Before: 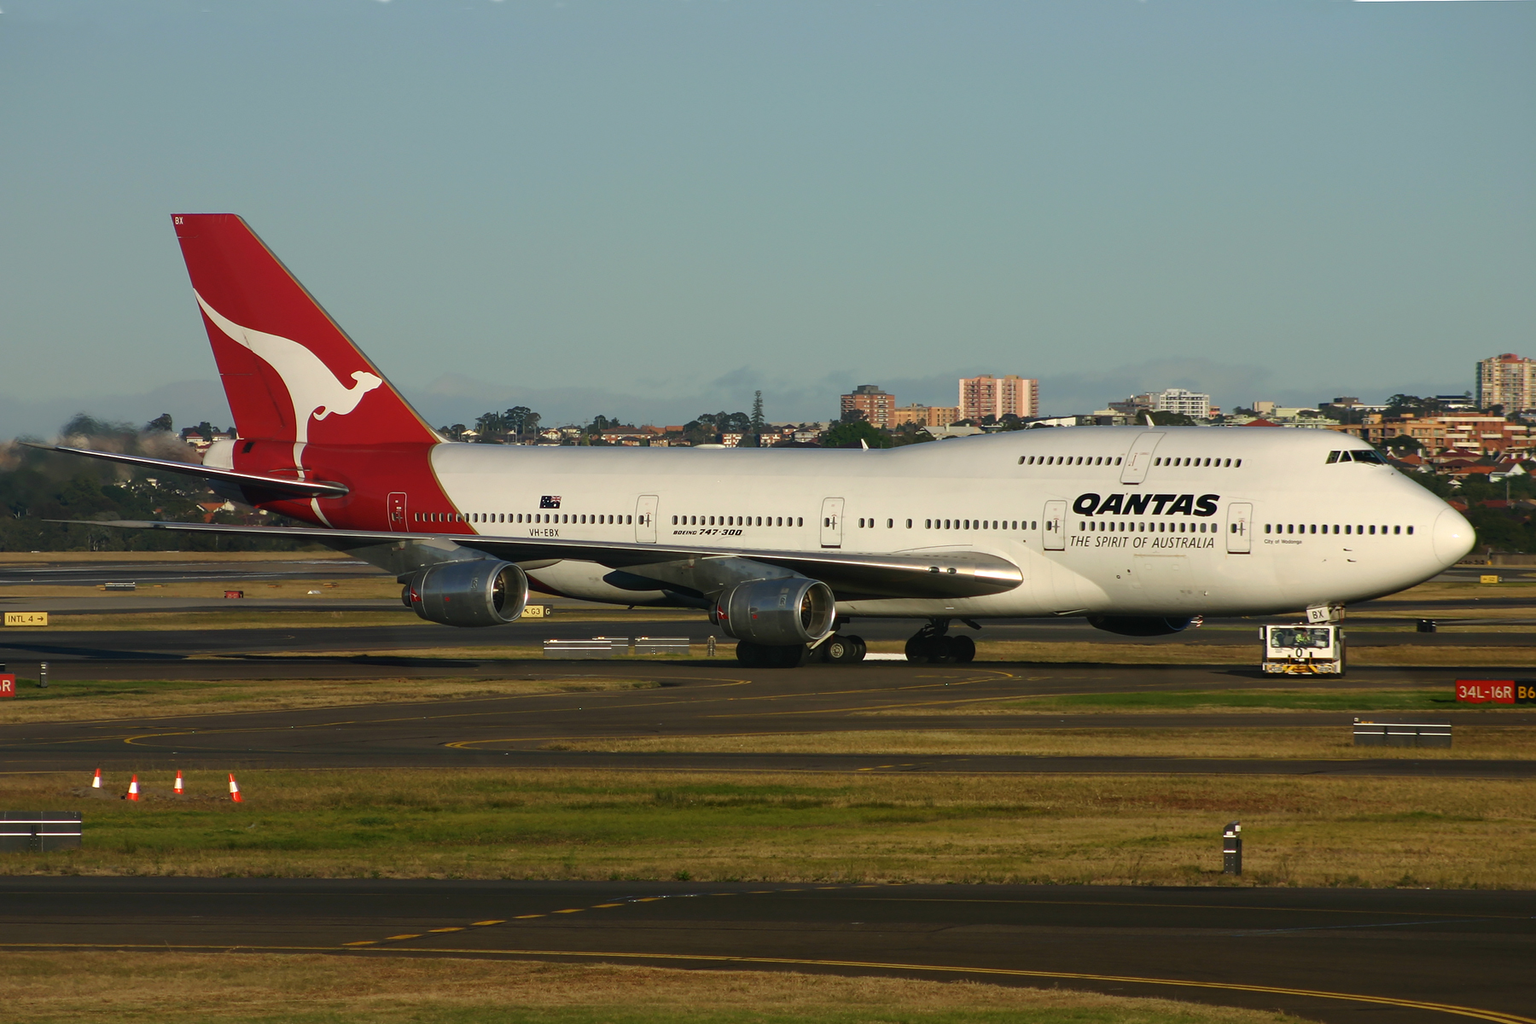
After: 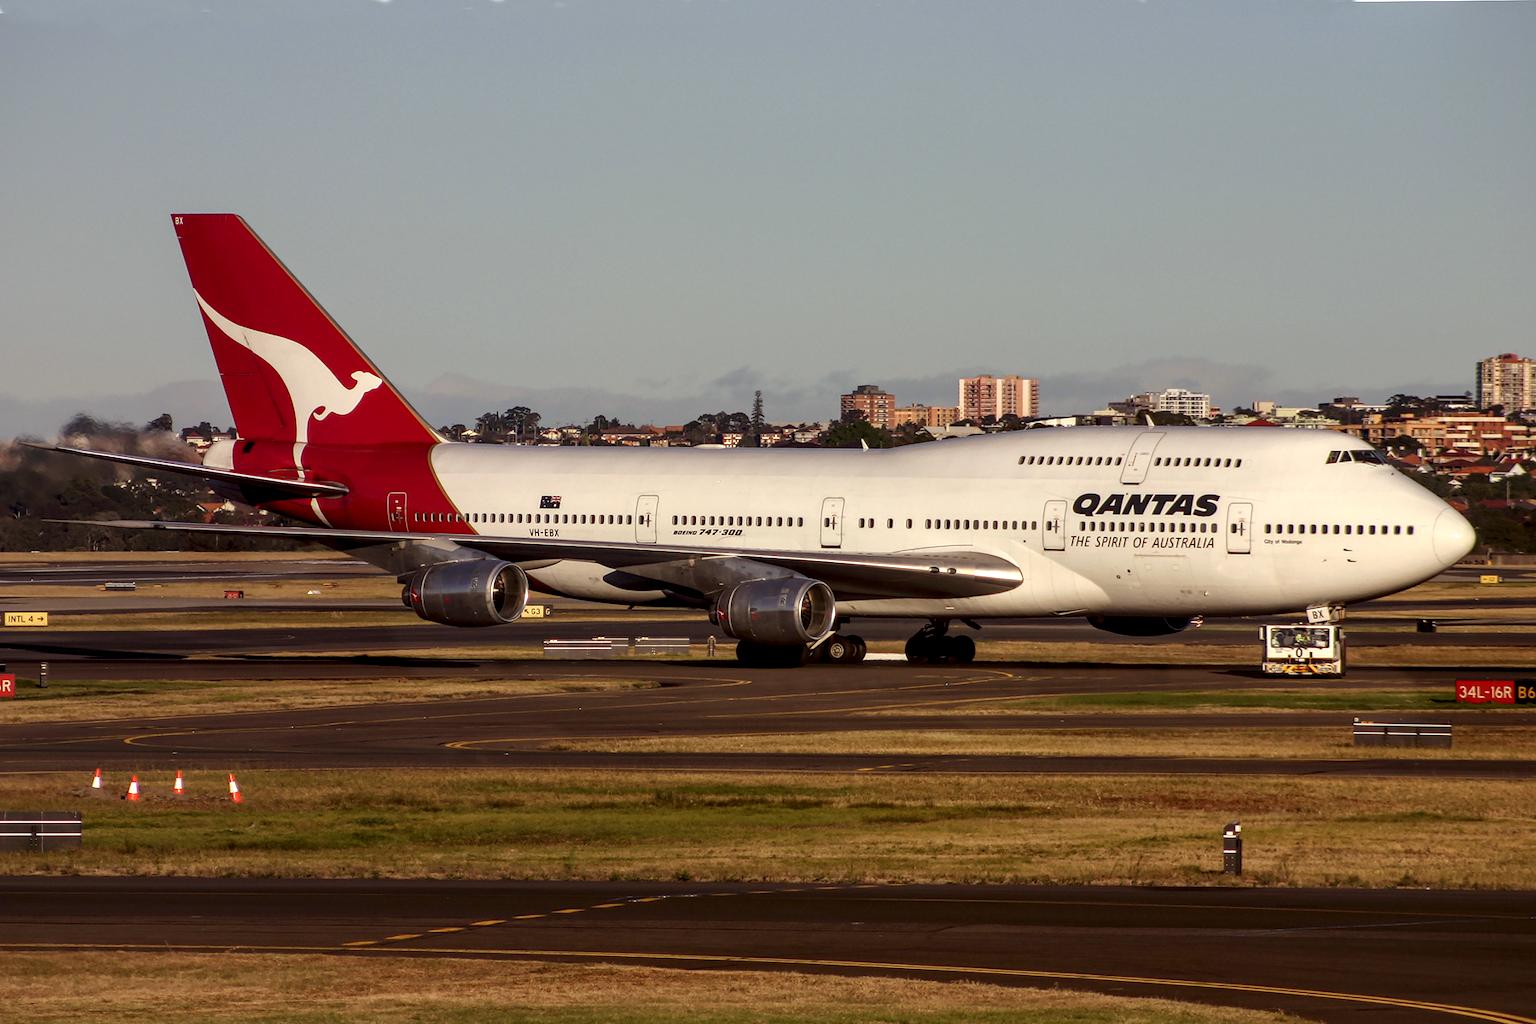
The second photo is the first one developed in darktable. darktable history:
local contrast: detail 160%
rgb levels: mode RGB, independent channels, levels [[0, 0.474, 1], [0, 0.5, 1], [0, 0.5, 1]]
